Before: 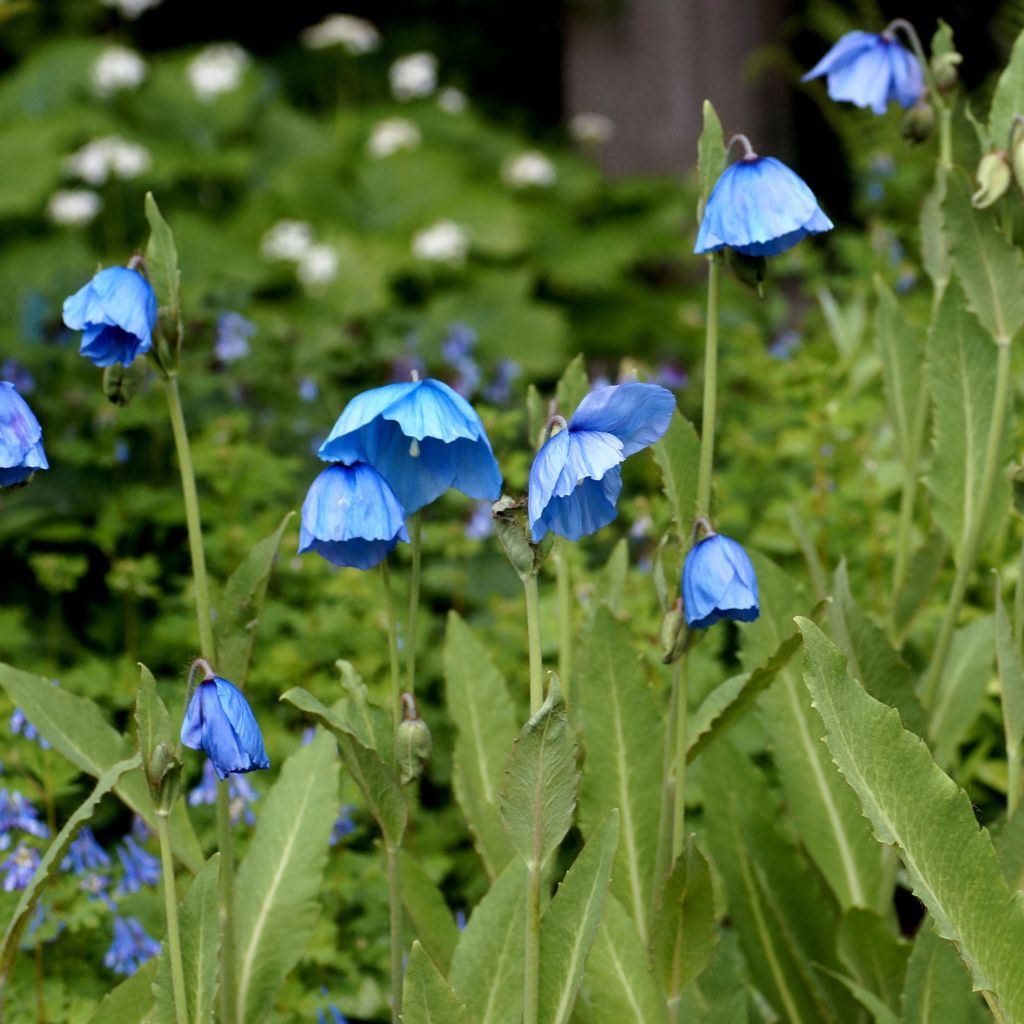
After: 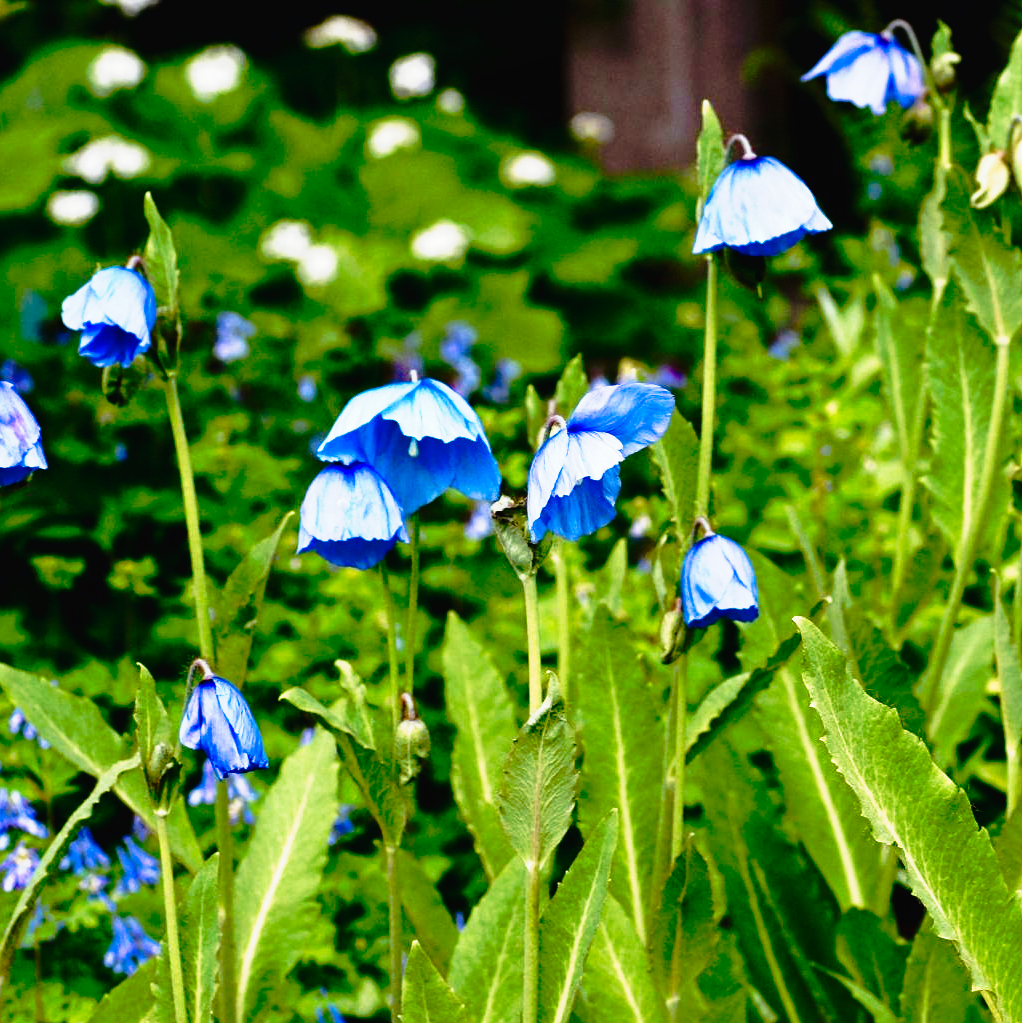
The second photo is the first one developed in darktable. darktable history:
contrast equalizer: octaves 7, y [[0.51, 0.537, 0.559, 0.574, 0.599, 0.618], [0.5 ×6], [0.5 ×6], [0 ×6], [0 ×6]], mix 0.609
crop: left 0.158%
tone curve: curves: ch0 [(0, 0.015) (0.091, 0.055) (0.184, 0.159) (0.304, 0.382) (0.492, 0.579) (0.628, 0.755) (0.832, 0.932) (0.984, 0.963)]; ch1 [(0, 0) (0.34, 0.235) (0.493, 0.5) (0.554, 0.56) (0.764, 0.815) (1, 1)]; ch2 [(0, 0) (0.44, 0.458) (0.476, 0.477) (0.542, 0.586) (0.674, 0.724) (1, 1)], preserve colors none
color correction: highlights b* 0.02, saturation 1.12
shadows and highlights: shadows 25.98, highlights -24.62
exposure: black level correction 0, exposure 0.698 EV, compensate exposure bias true, compensate highlight preservation false
contrast brightness saturation: brightness -0.254, saturation 0.204
